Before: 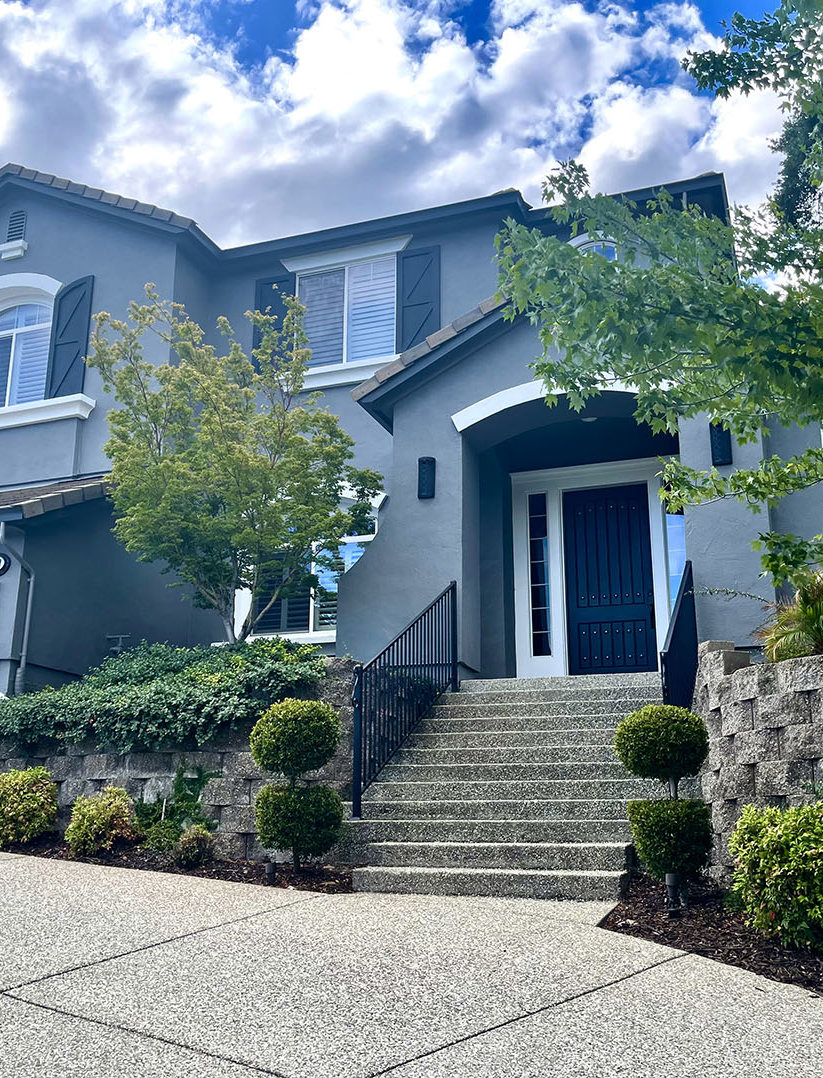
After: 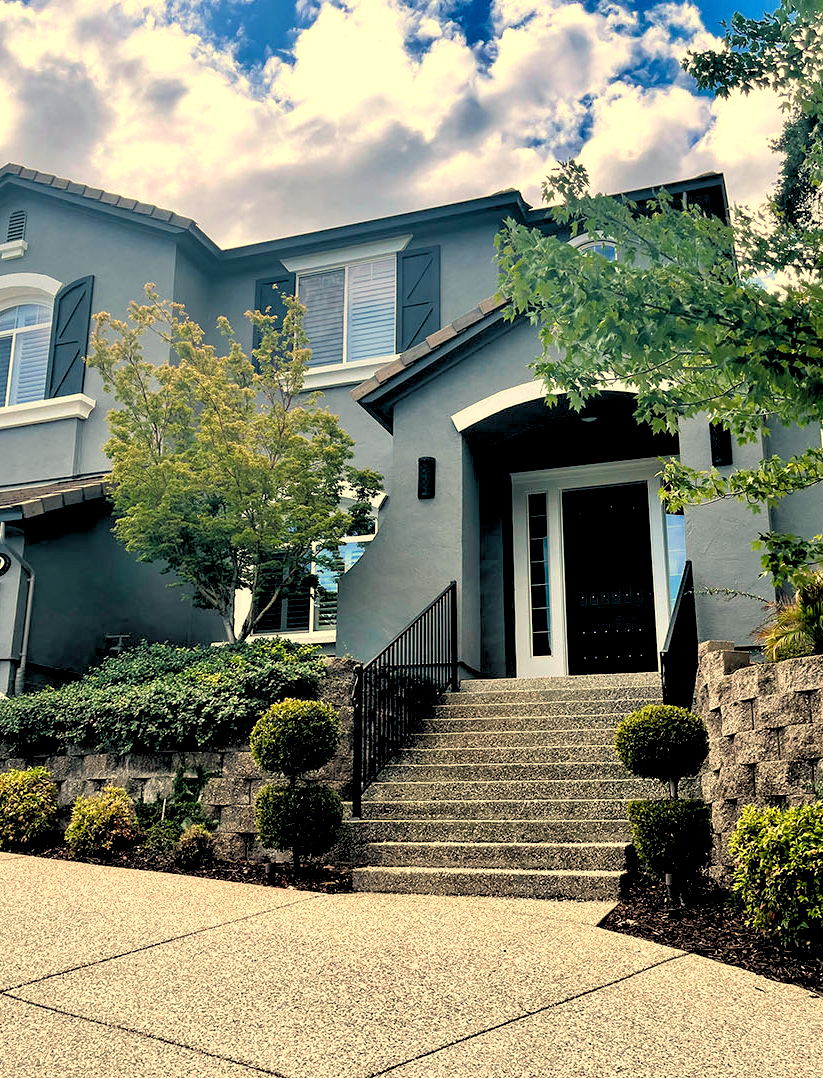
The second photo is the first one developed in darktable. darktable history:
white balance: red 1.138, green 0.996, blue 0.812
rgb levels: levels [[0.029, 0.461, 0.922], [0, 0.5, 1], [0, 0.5, 1]]
